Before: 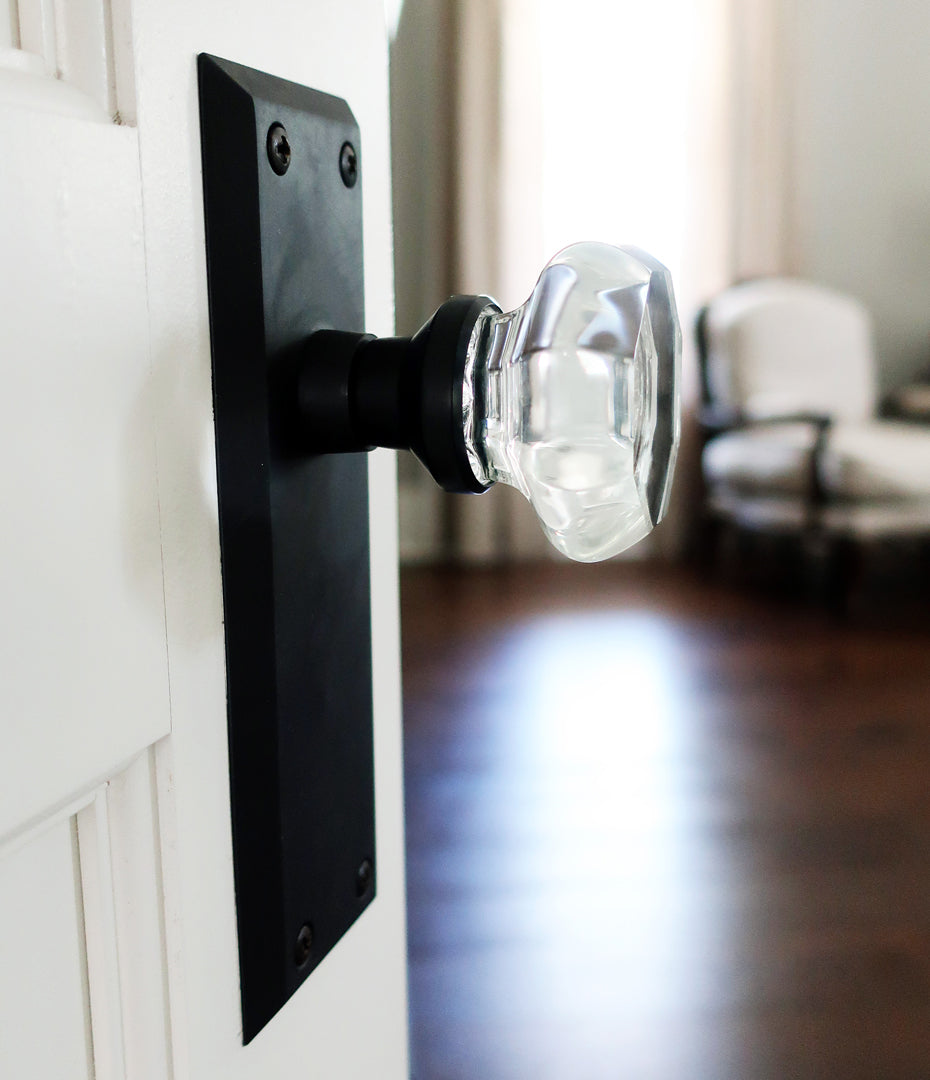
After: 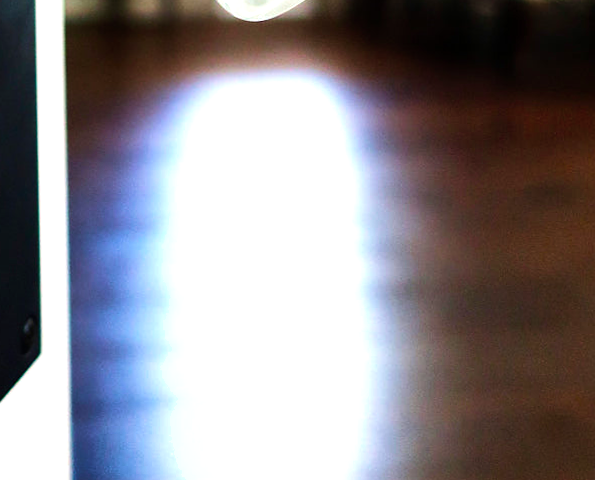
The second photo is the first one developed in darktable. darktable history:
shadows and highlights: soften with gaussian
tone equalizer: -8 EV -0.75 EV, -7 EV -0.7 EV, -6 EV -0.6 EV, -5 EV -0.4 EV, -3 EV 0.4 EV, -2 EV 0.6 EV, -1 EV 0.7 EV, +0 EV 0.75 EV, edges refinement/feathering 500, mask exposure compensation -1.57 EV, preserve details no
crop and rotate: left 35.509%, top 50.238%, bottom 4.934%
rotate and perspective: rotation 0.192°, lens shift (horizontal) -0.015, crop left 0.005, crop right 0.996, crop top 0.006, crop bottom 0.99
color balance rgb: perceptual saturation grading › global saturation 30%, global vibrance 20%
velvia: on, module defaults
